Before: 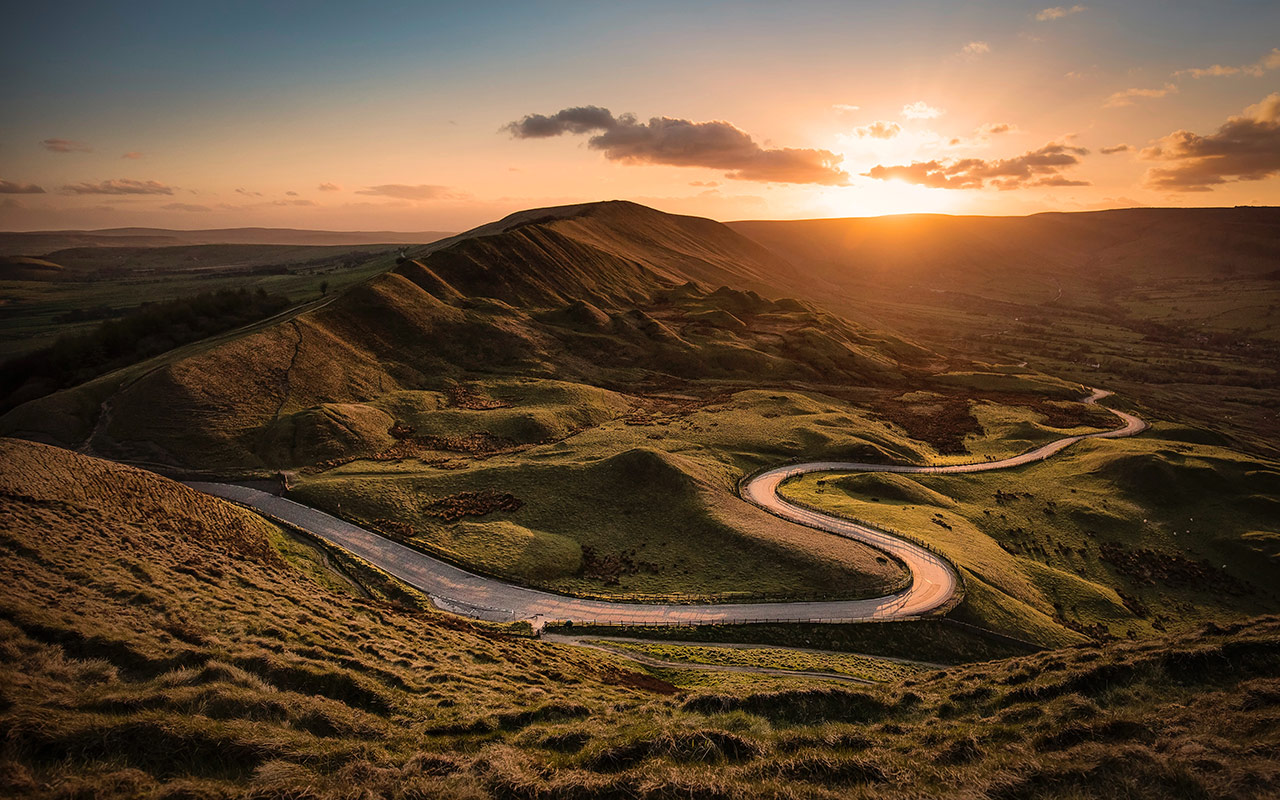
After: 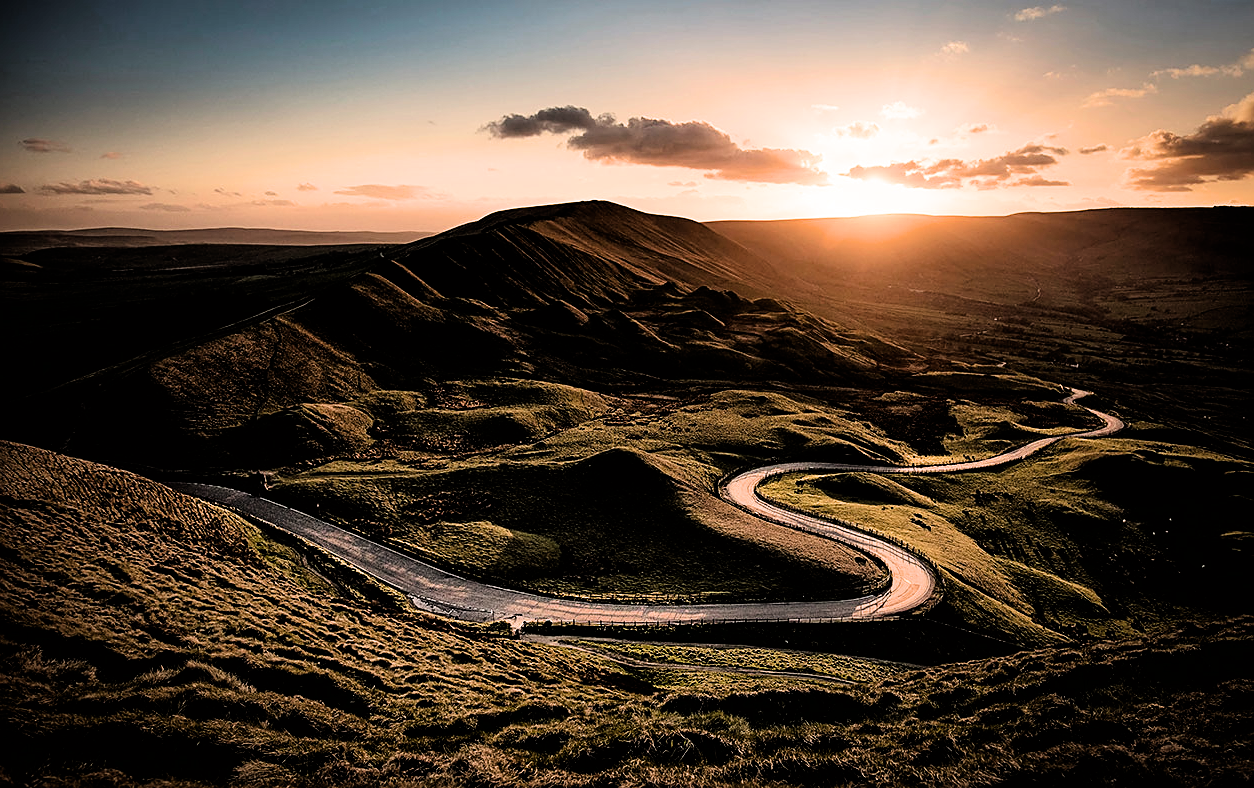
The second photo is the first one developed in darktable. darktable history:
filmic rgb: black relative exposure -3.8 EV, white relative exposure 2.39 EV, dynamic range scaling -49.93%, hardness 3.45, latitude 29.2%, contrast 1.786
sharpen: on, module defaults
crop: left 1.668%, right 0.286%, bottom 1.431%
